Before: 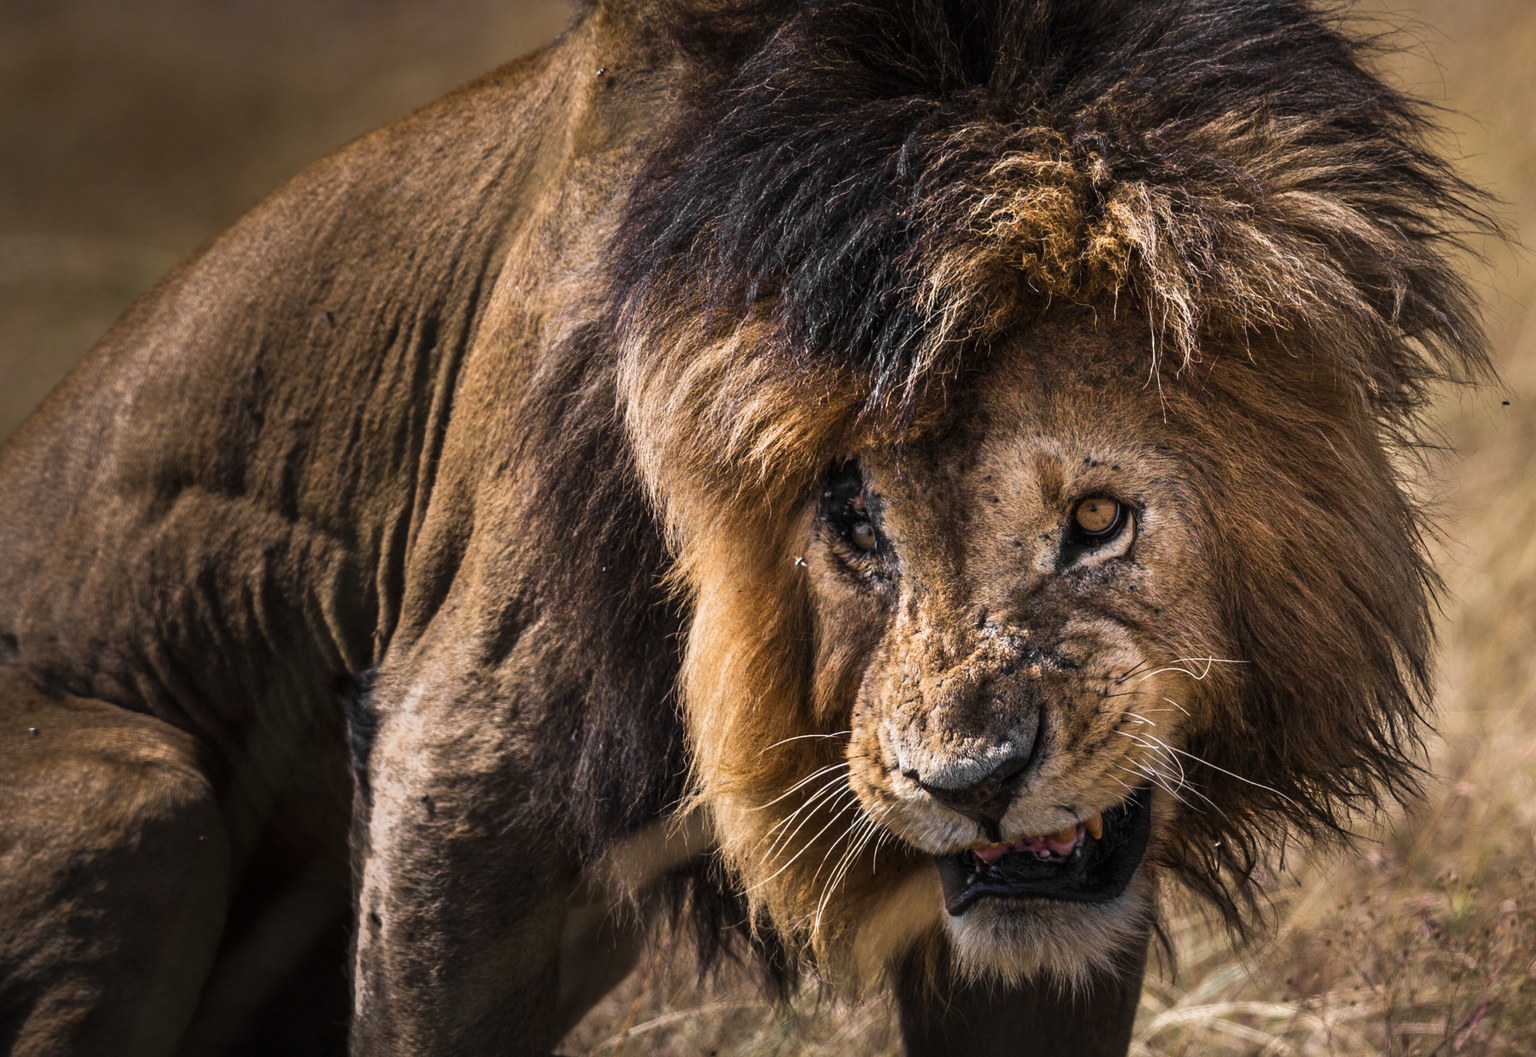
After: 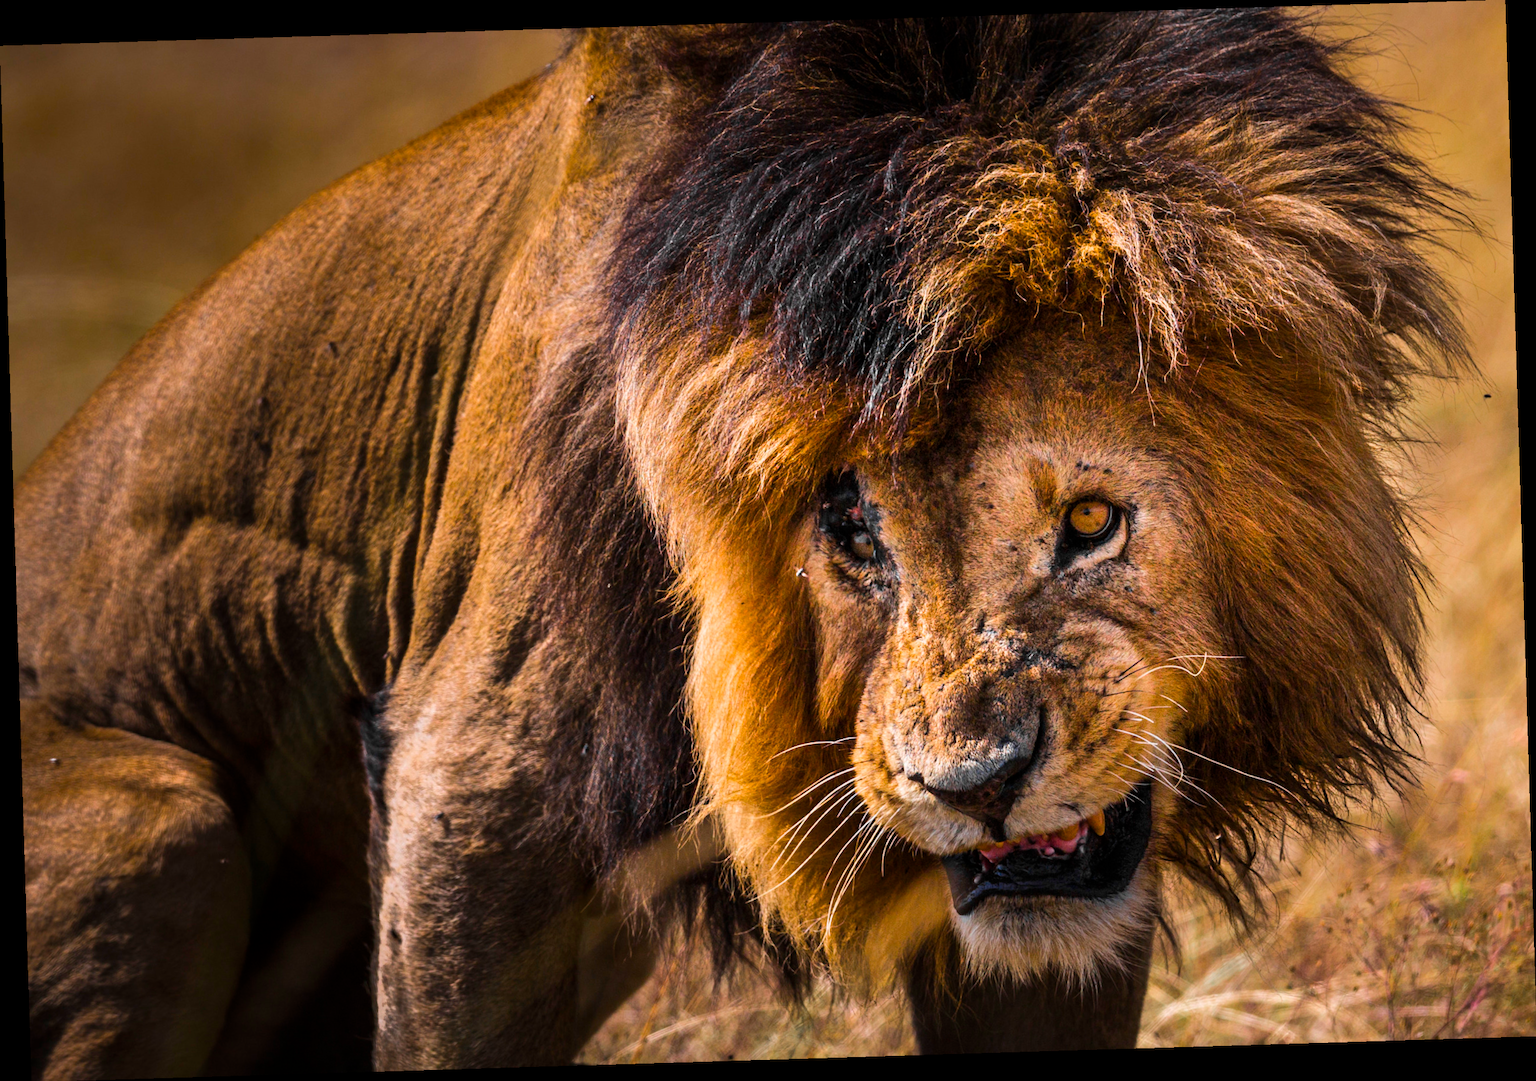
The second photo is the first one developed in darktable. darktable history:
rotate and perspective: rotation -1.75°, automatic cropping off
color balance rgb: perceptual saturation grading › global saturation 25%, perceptual brilliance grading › mid-tones 10%, perceptual brilliance grading › shadows 15%, global vibrance 20%
